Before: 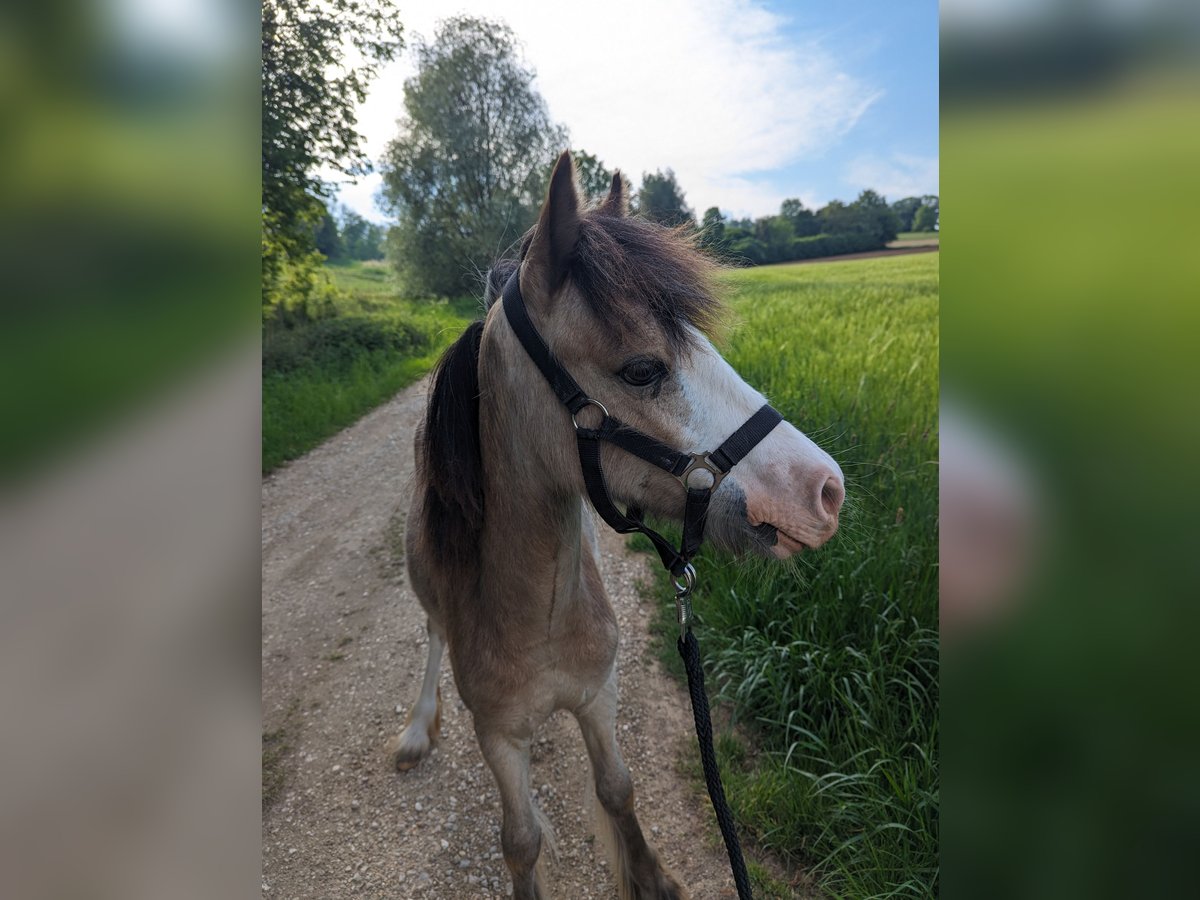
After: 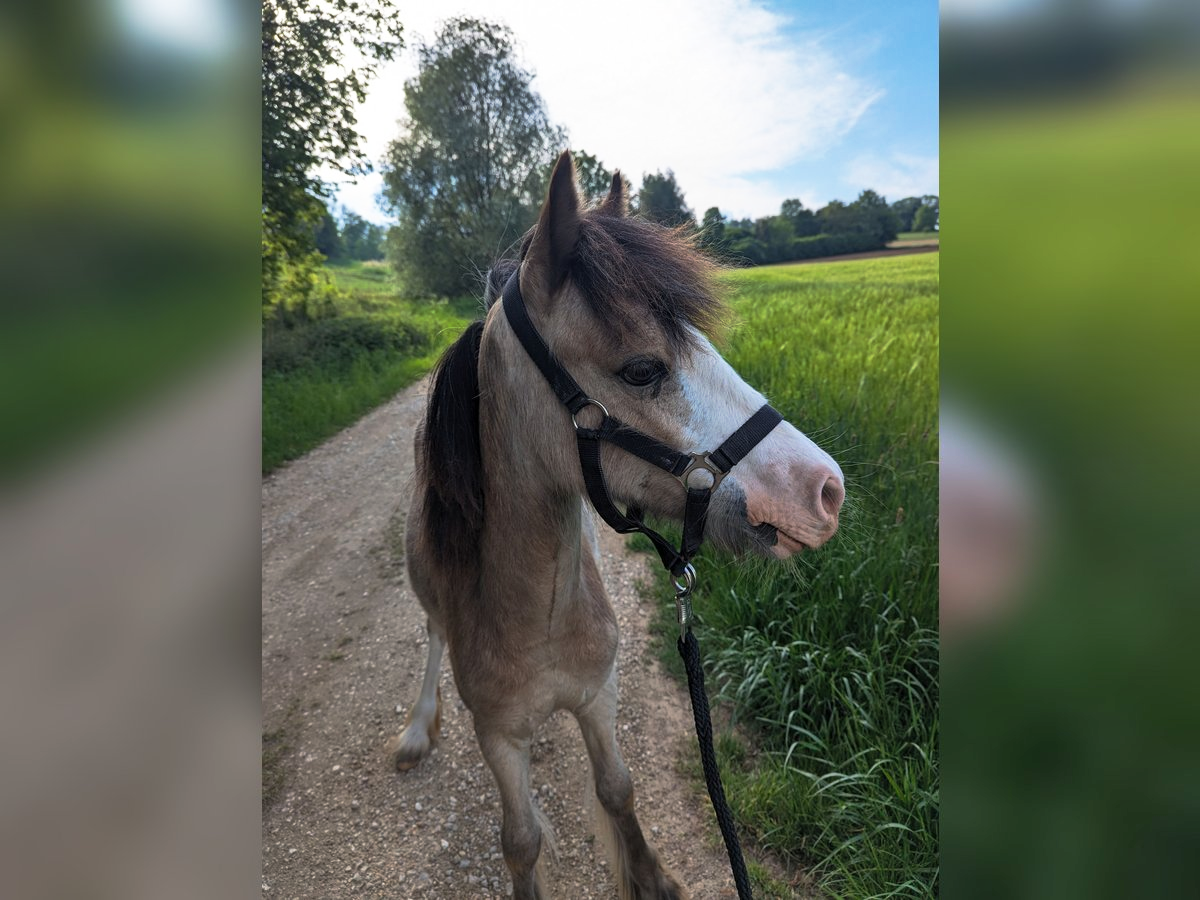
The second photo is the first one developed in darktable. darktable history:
base curve: curves: ch0 [(0, 0) (0.257, 0.25) (0.482, 0.586) (0.757, 0.871) (1, 1)], preserve colors none
shadows and highlights: shadows 49.18, highlights -41.03, soften with gaussian
